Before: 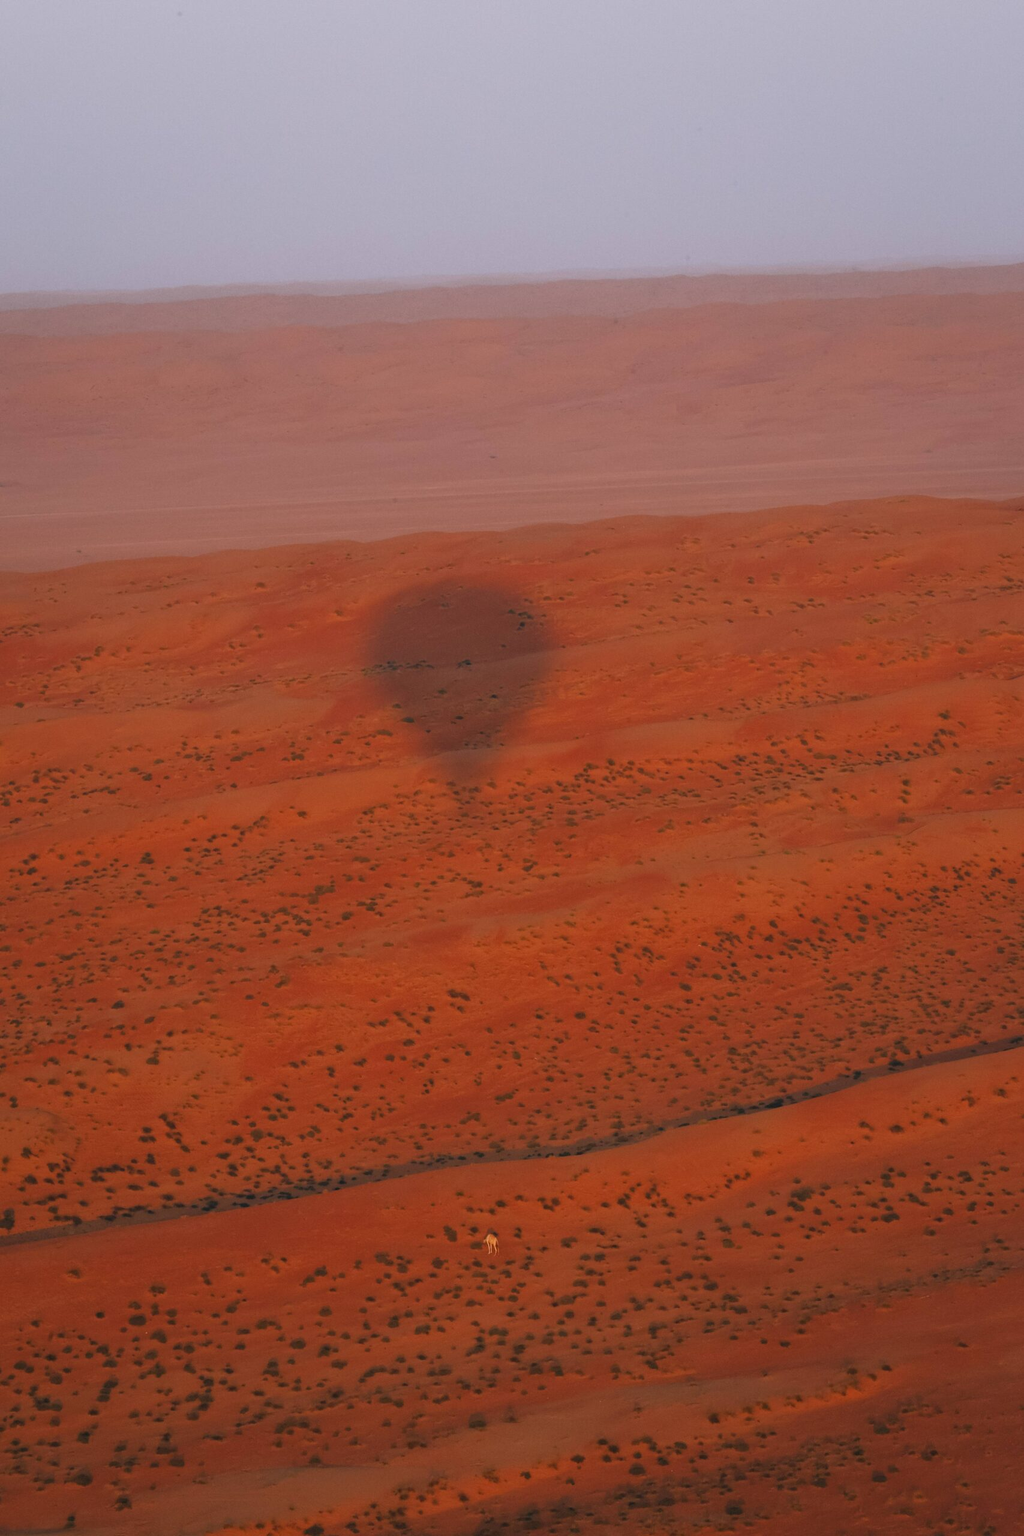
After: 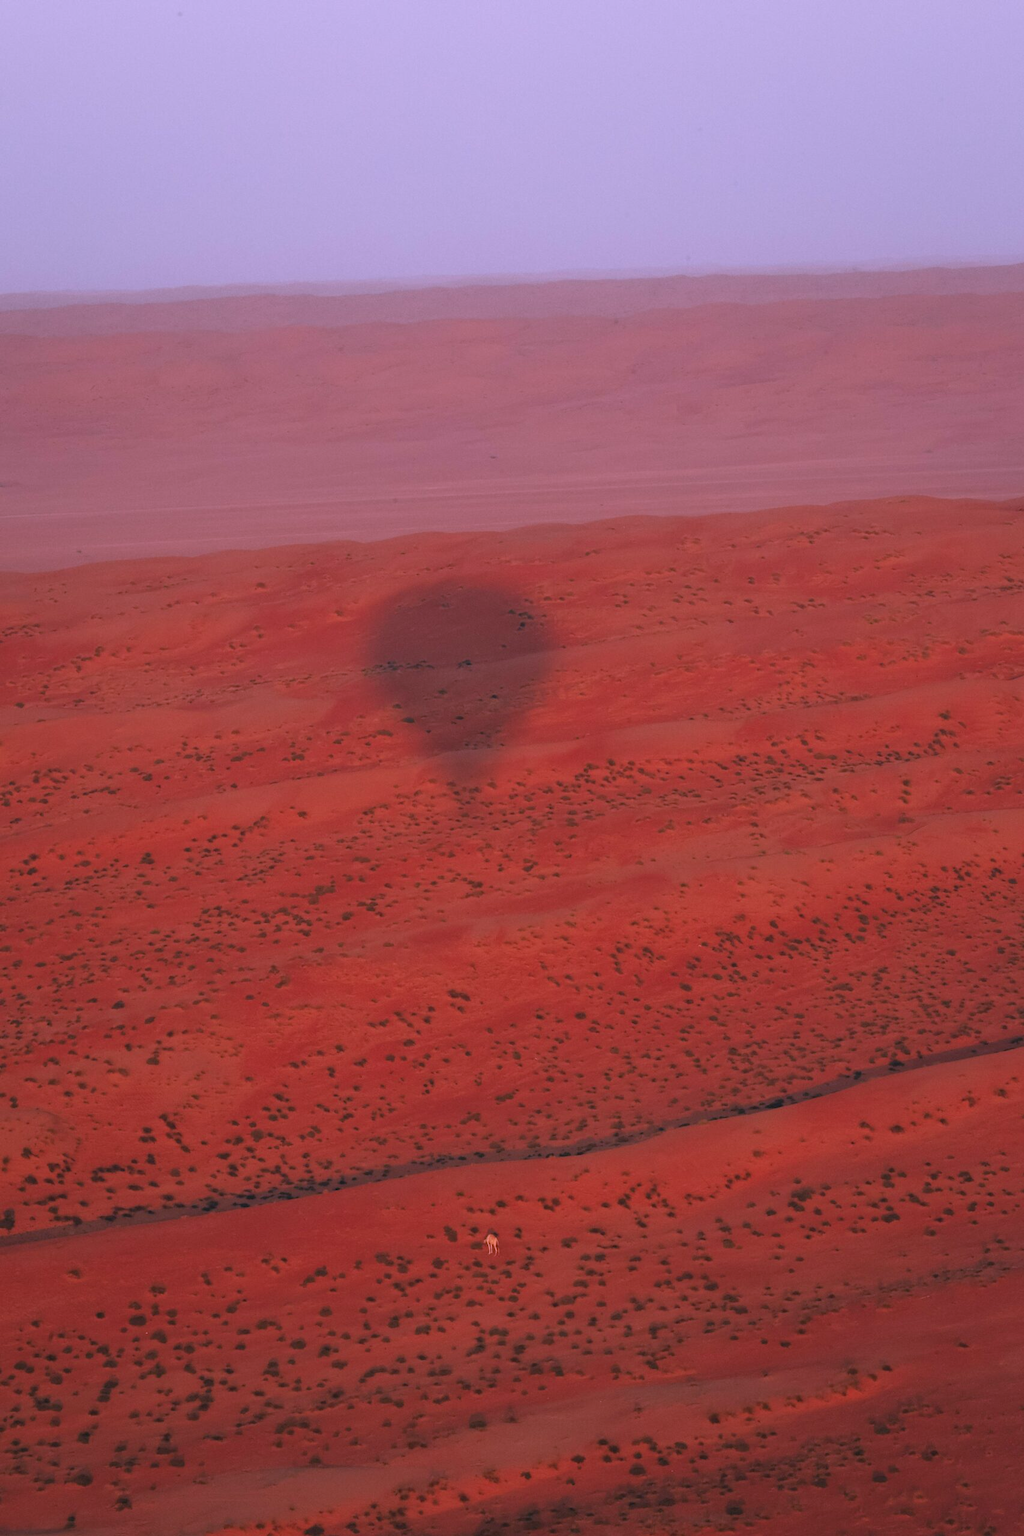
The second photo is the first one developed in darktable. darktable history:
color correction: highlights a* 15.02, highlights b* -25.06
